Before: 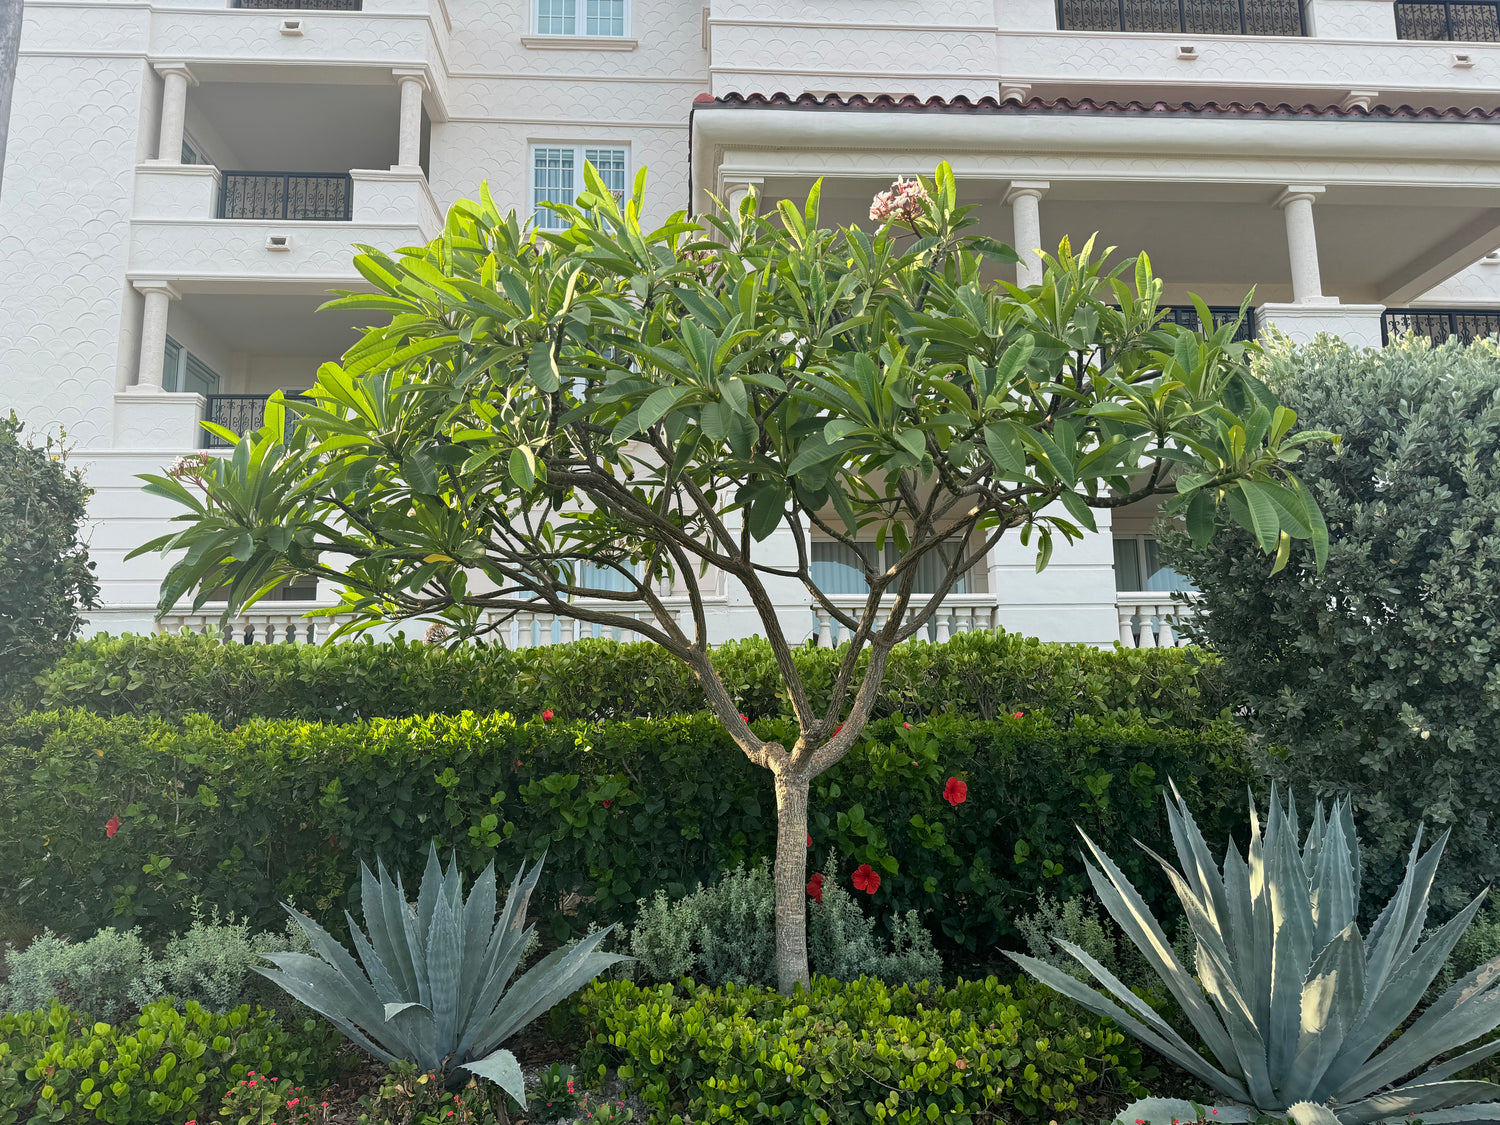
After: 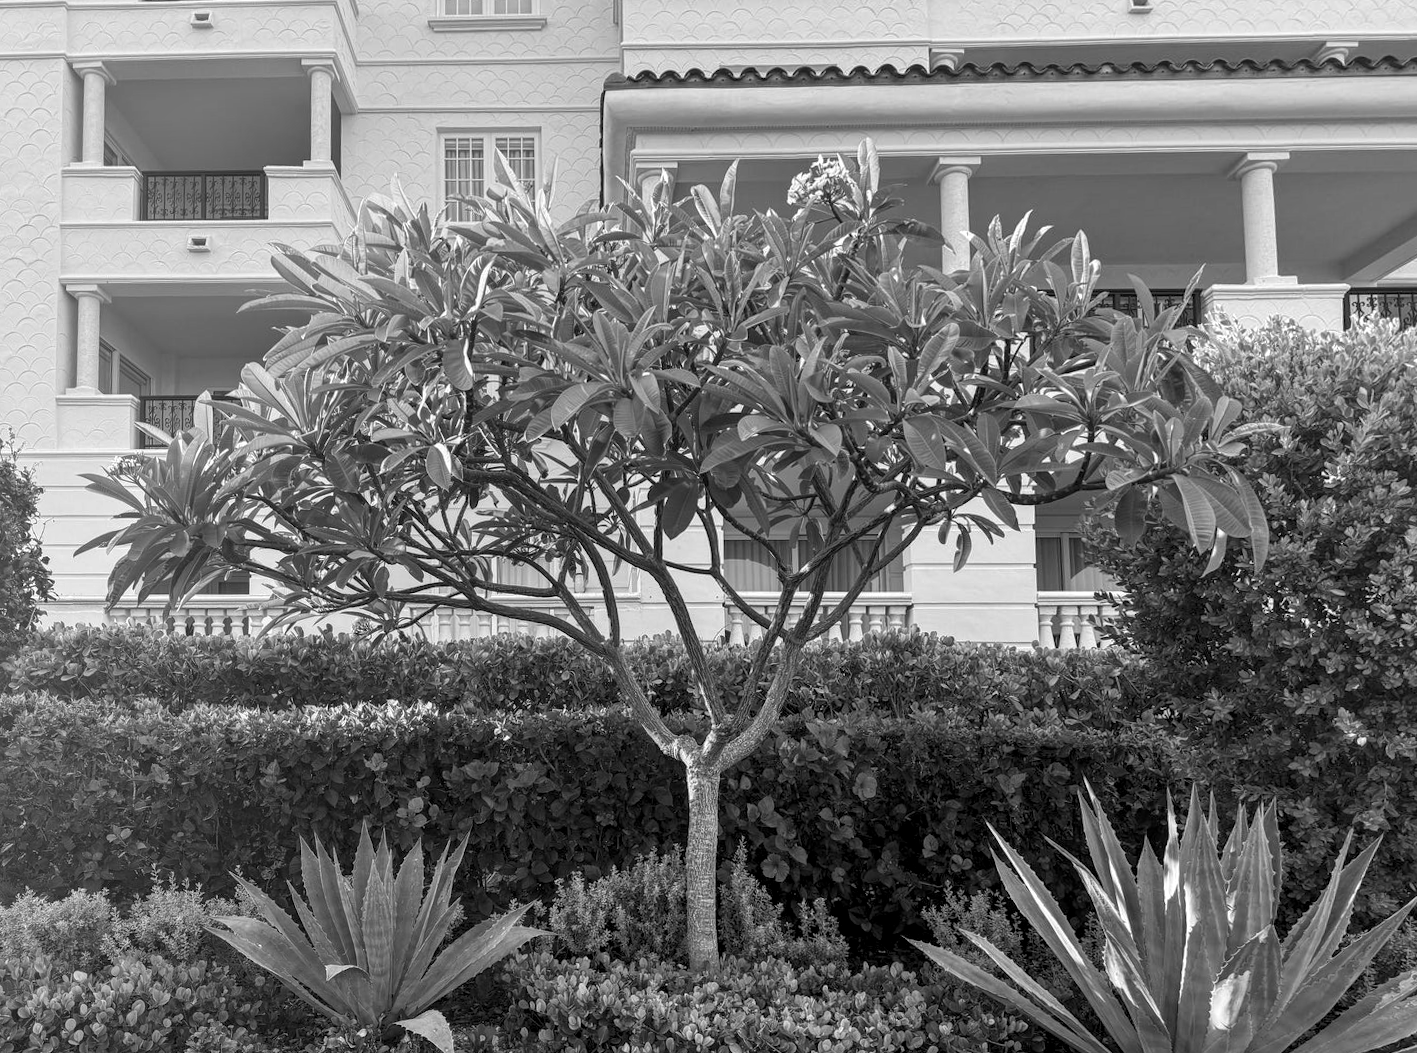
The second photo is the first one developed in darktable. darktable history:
monochrome: a 32, b 64, size 2.3, highlights 1
rotate and perspective: rotation 0.062°, lens shift (vertical) 0.115, lens shift (horizontal) -0.133, crop left 0.047, crop right 0.94, crop top 0.061, crop bottom 0.94
local contrast: detail 130%
